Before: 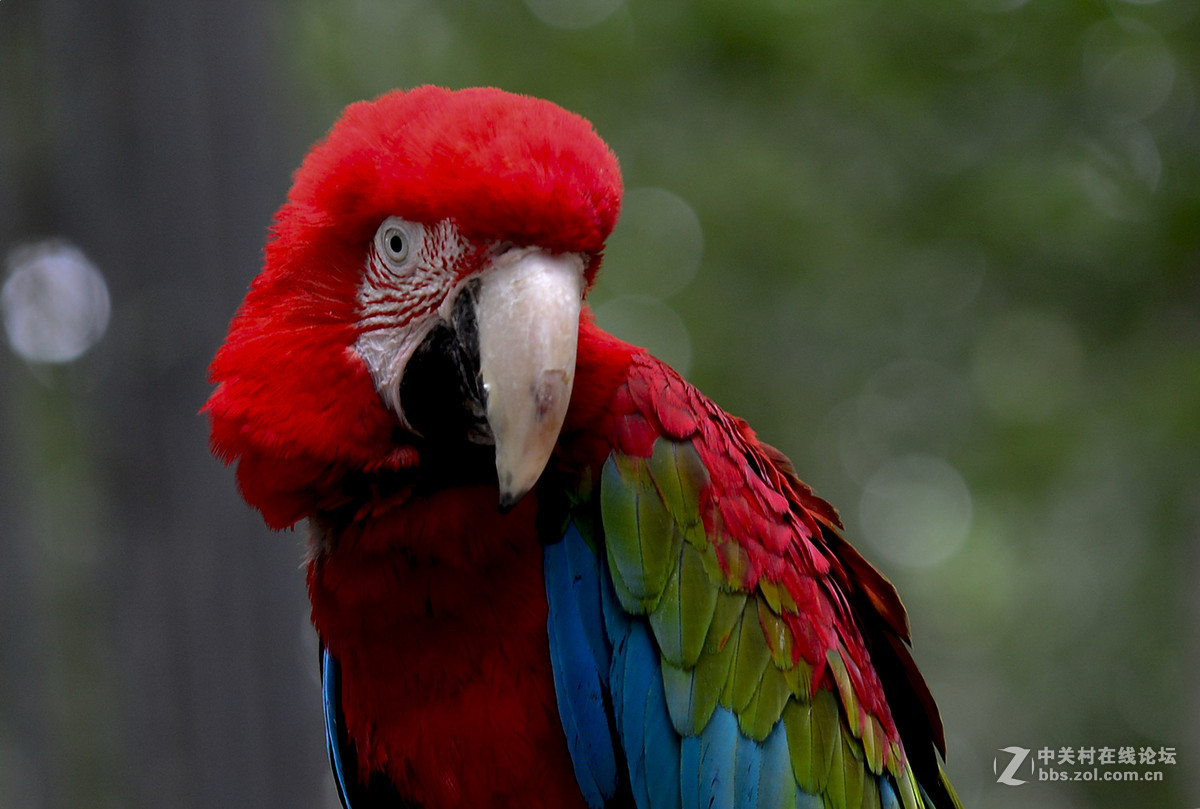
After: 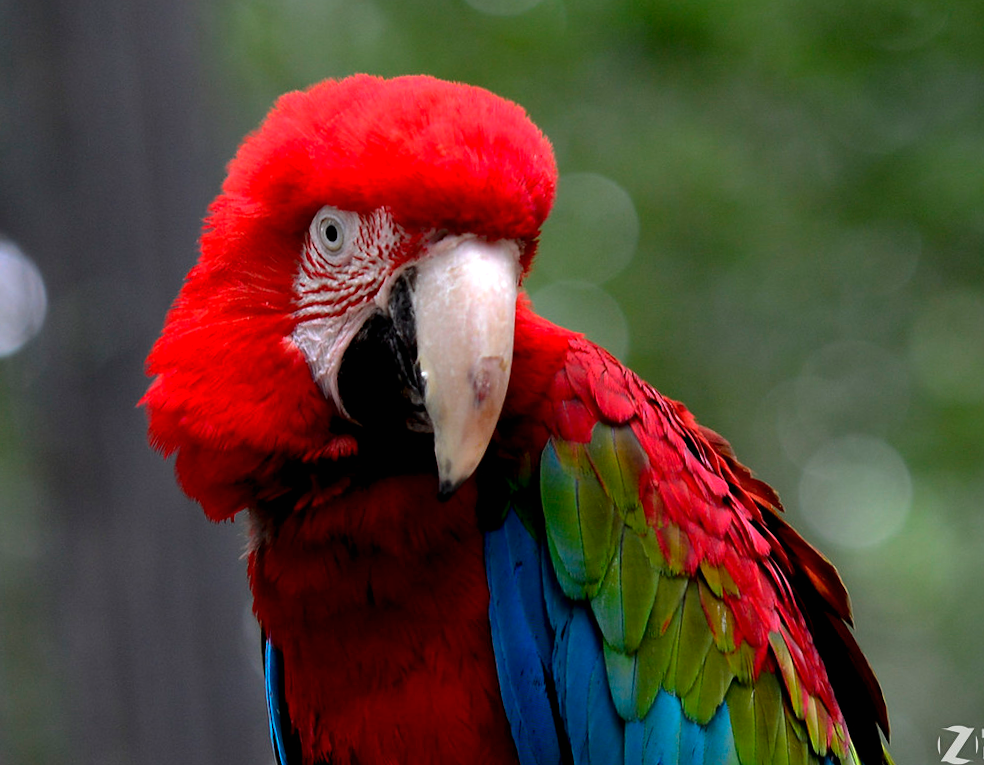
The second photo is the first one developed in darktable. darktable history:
exposure: black level correction 0, exposure 0.498 EV, compensate highlight preservation false
crop and rotate: angle 0.961°, left 4.141%, top 0.643%, right 11.768%, bottom 2.437%
